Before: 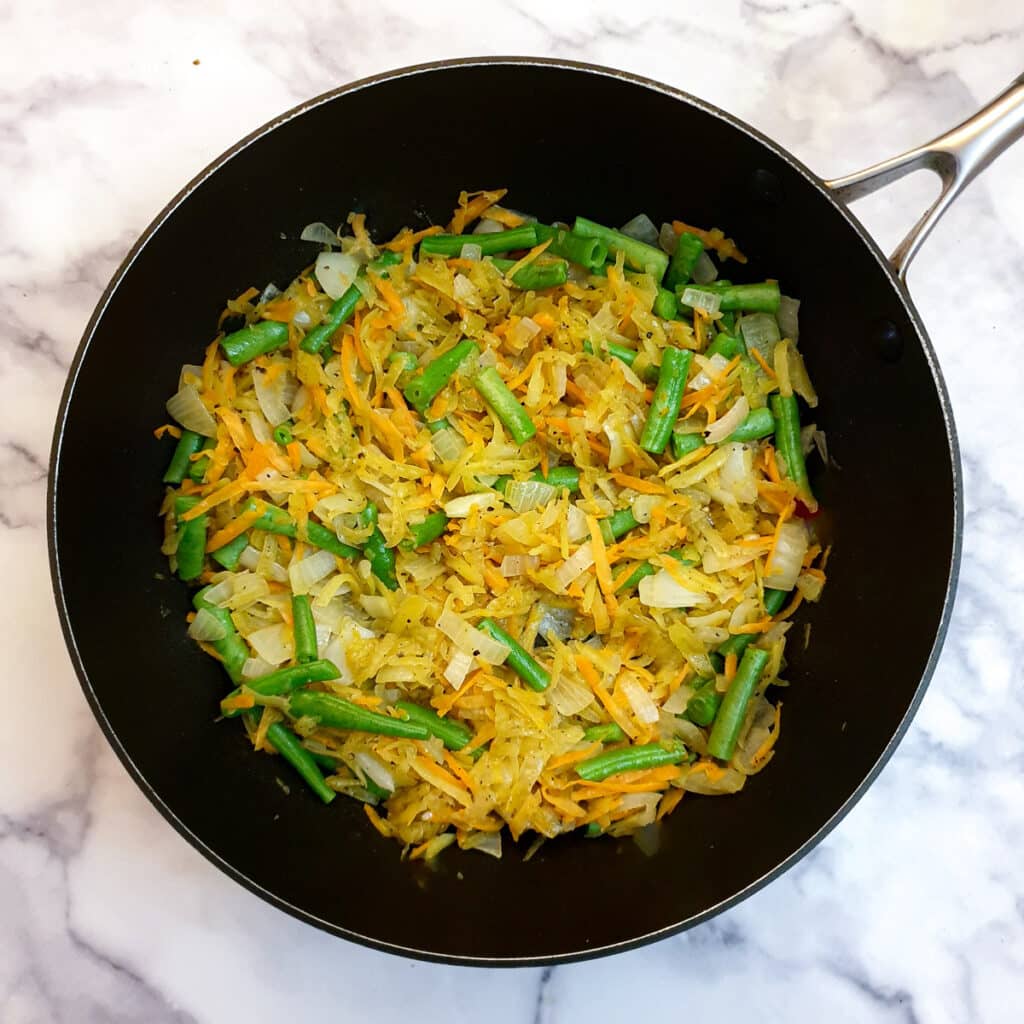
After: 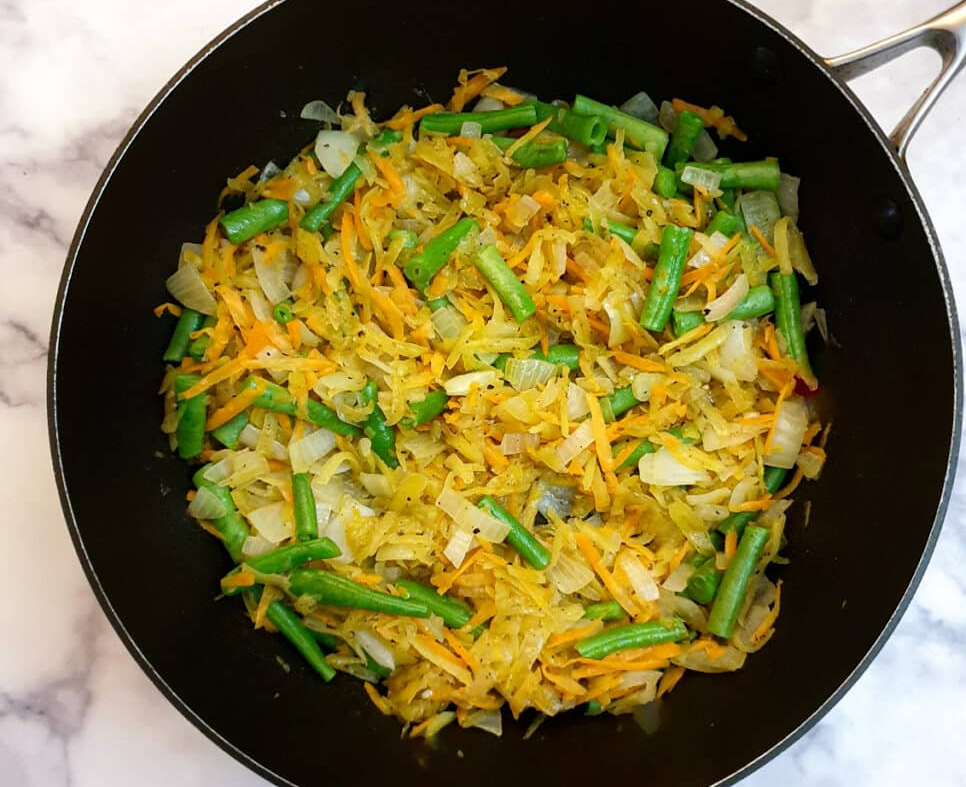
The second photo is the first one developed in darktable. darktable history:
crop and rotate: angle 0.038°, top 11.98%, right 5.571%, bottom 11.081%
